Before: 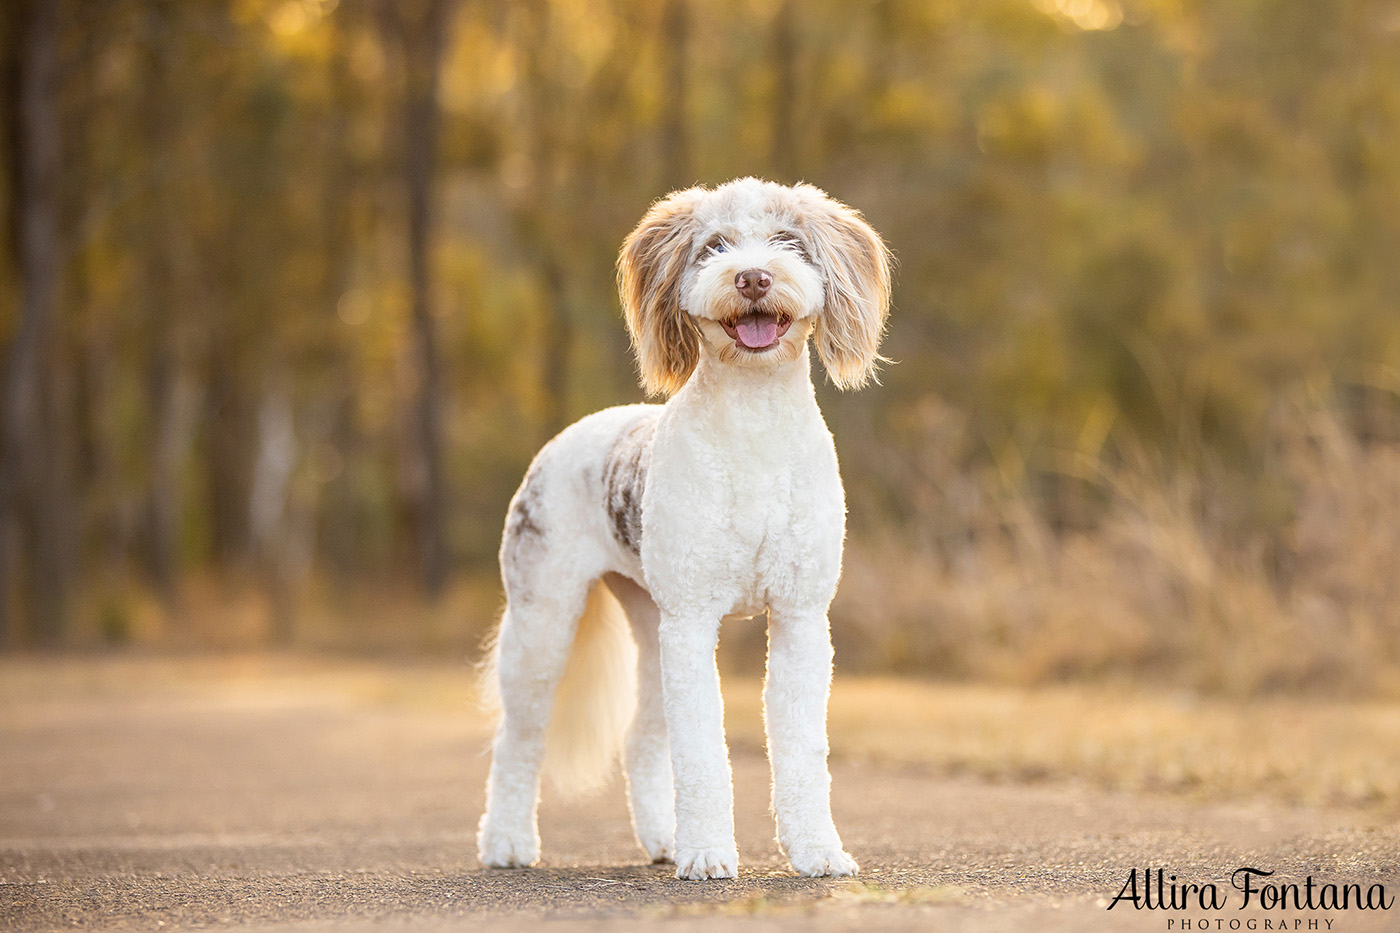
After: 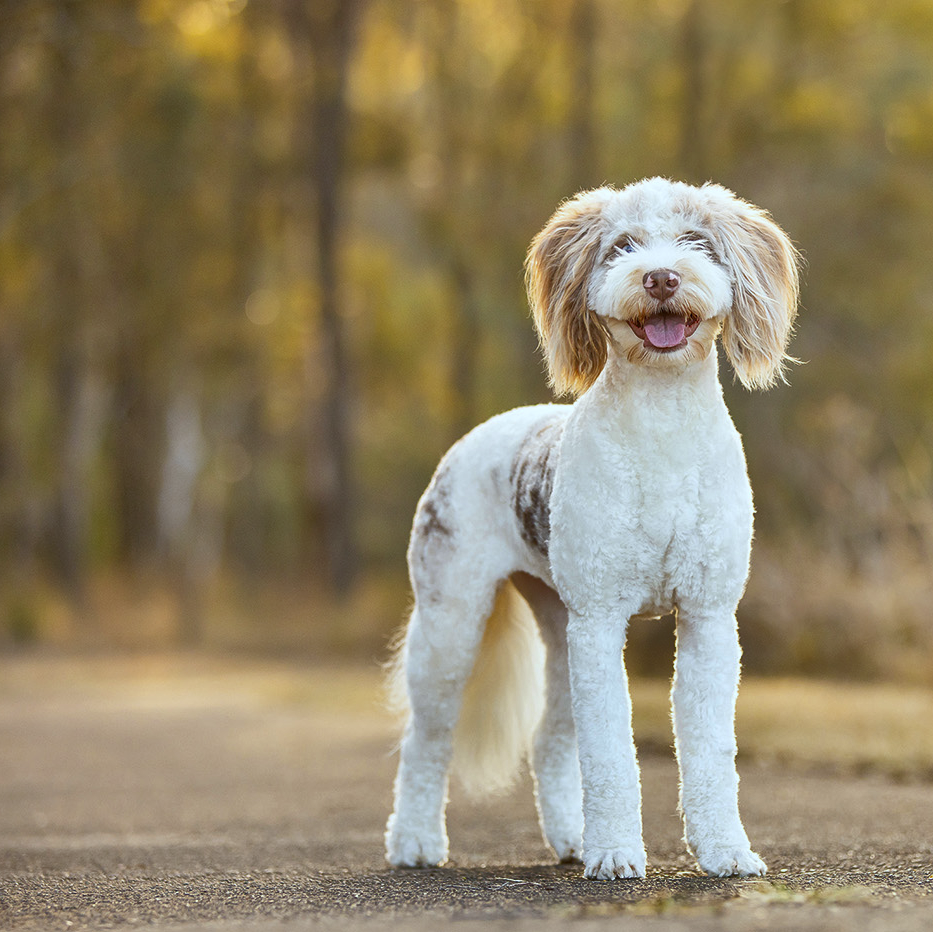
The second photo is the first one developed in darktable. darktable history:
crop and rotate: left 6.617%, right 26.717%
shadows and highlights: white point adjustment 0.1, highlights -70, soften with gaussian
white balance: red 0.925, blue 1.046
